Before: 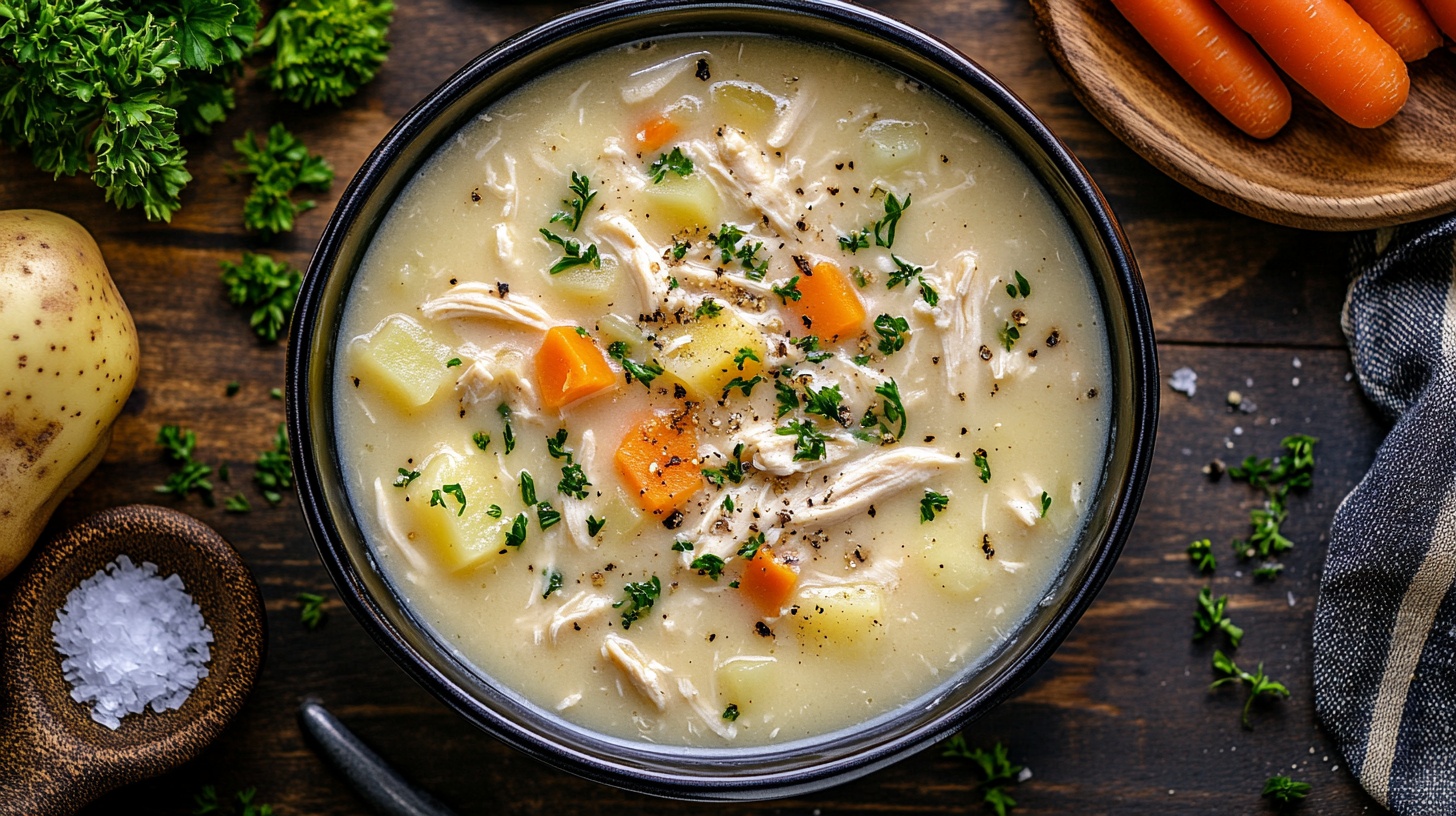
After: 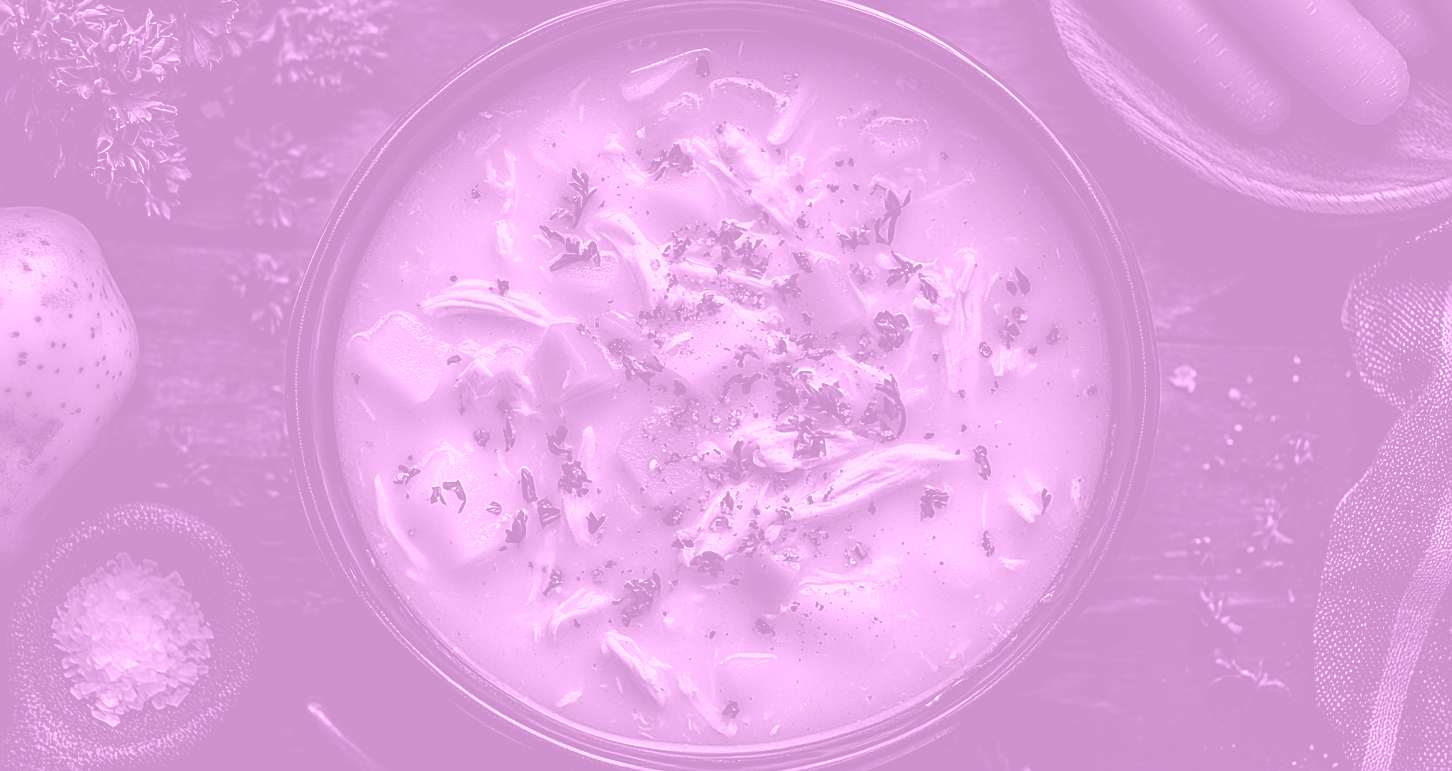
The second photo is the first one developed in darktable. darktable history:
contrast brightness saturation: contrast -0.03, brightness -0.59, saturation -1
crop: top 0.448%, right 0.264%, bottom 5.045%
colorize: hue 331.2°, saturation 69%, source mix 30.28%, lightness 69.02%, version 1
sharpen: on, module defaults
white balance: emerald 1
shadows and highlights: shadows 0, highlights 40
